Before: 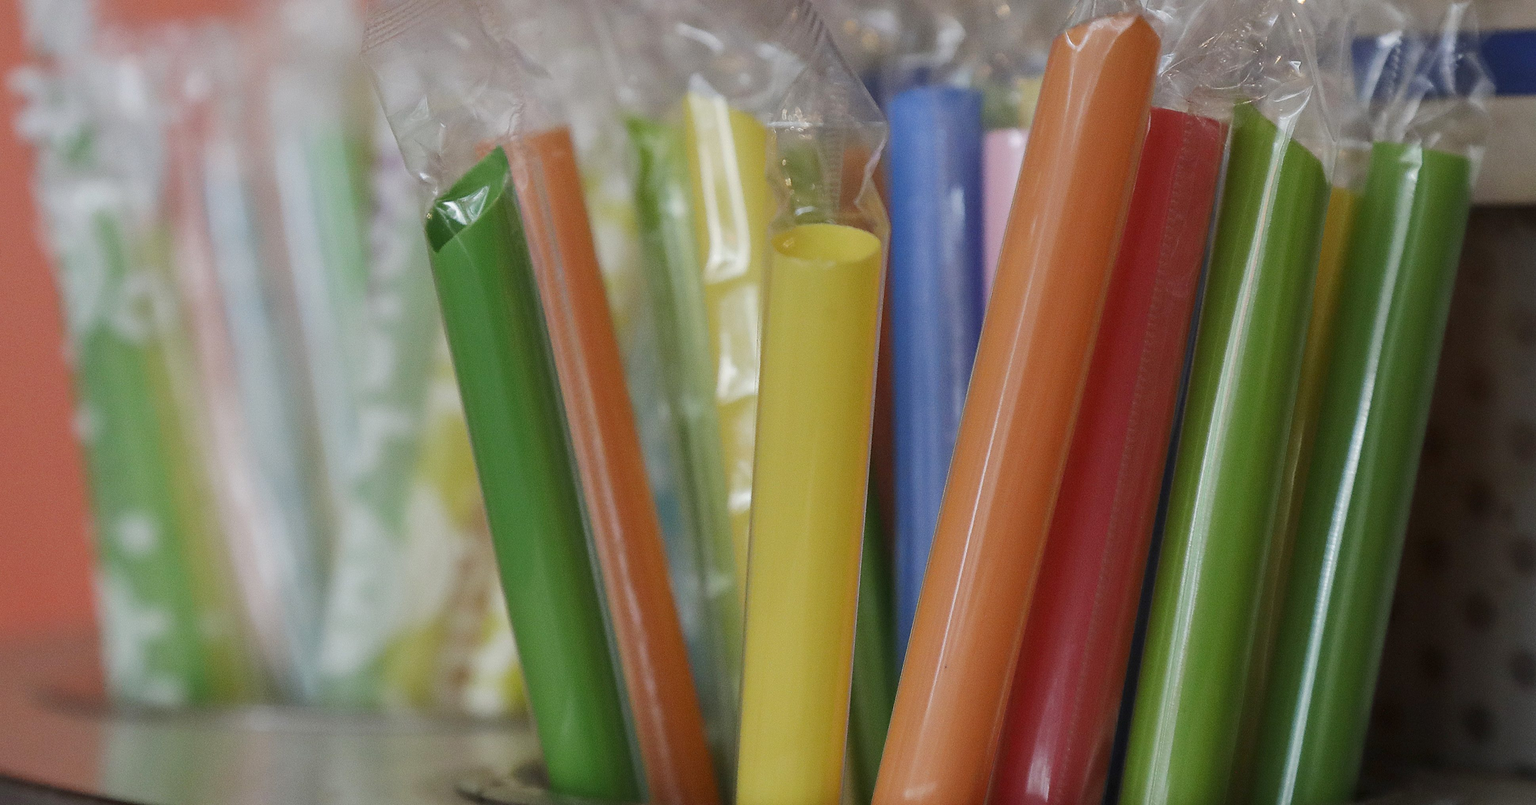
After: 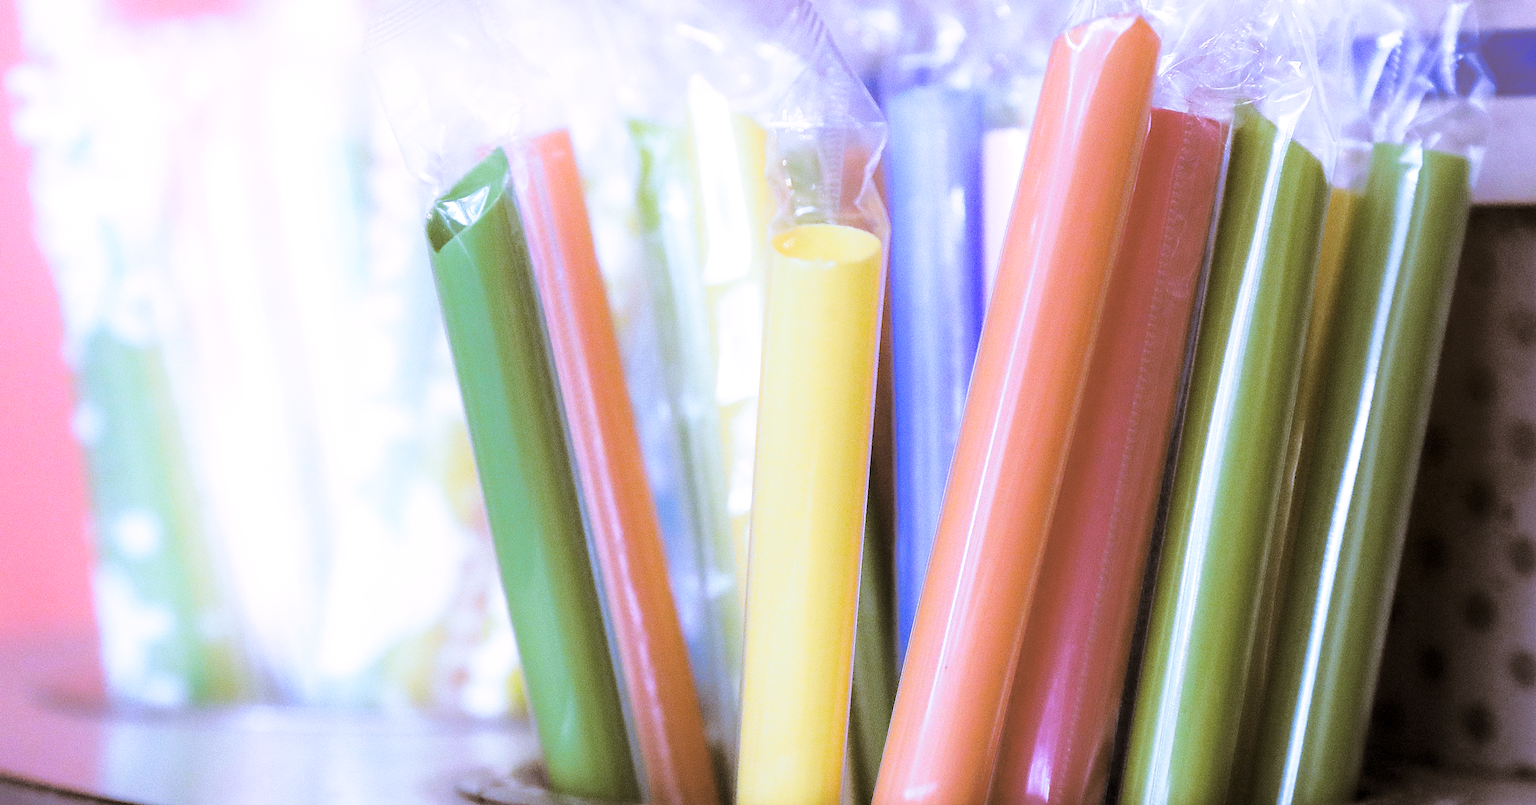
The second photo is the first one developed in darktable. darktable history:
shadows and highlights: shadows -24.28, highlights 49.77, soften with gaussian
split-toning: shadows › hue 37.98°, highlights › hue 185.58°, balance -55.261
base curve: curves: ch0 [(0, 0) (0.028, 0.03) (0.121, 0.232) (0.46, 0.748) (0.859, 0.968) (1, 1)], preserve colors none
white balance: red 0.98, blue 1.61
exposure: black level correction 0.005, exposure 0.417 EV, compensate highlight preservation false
